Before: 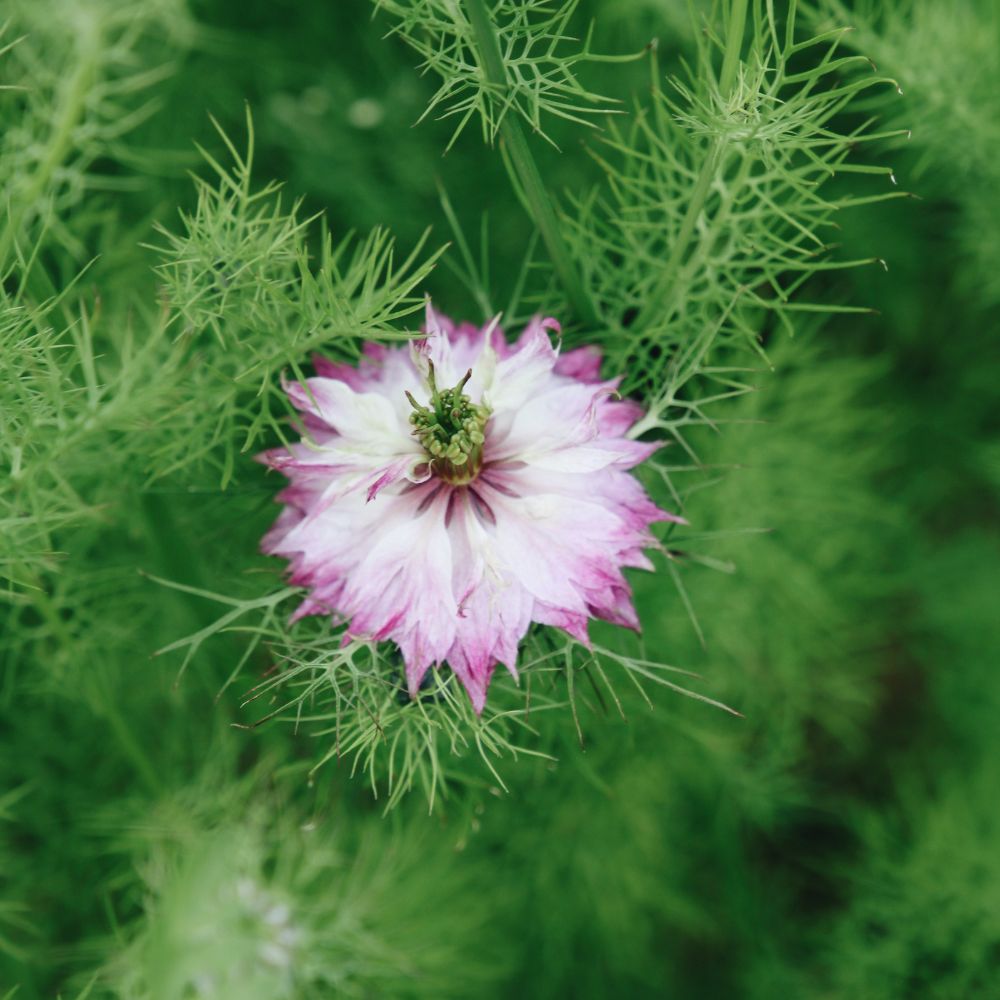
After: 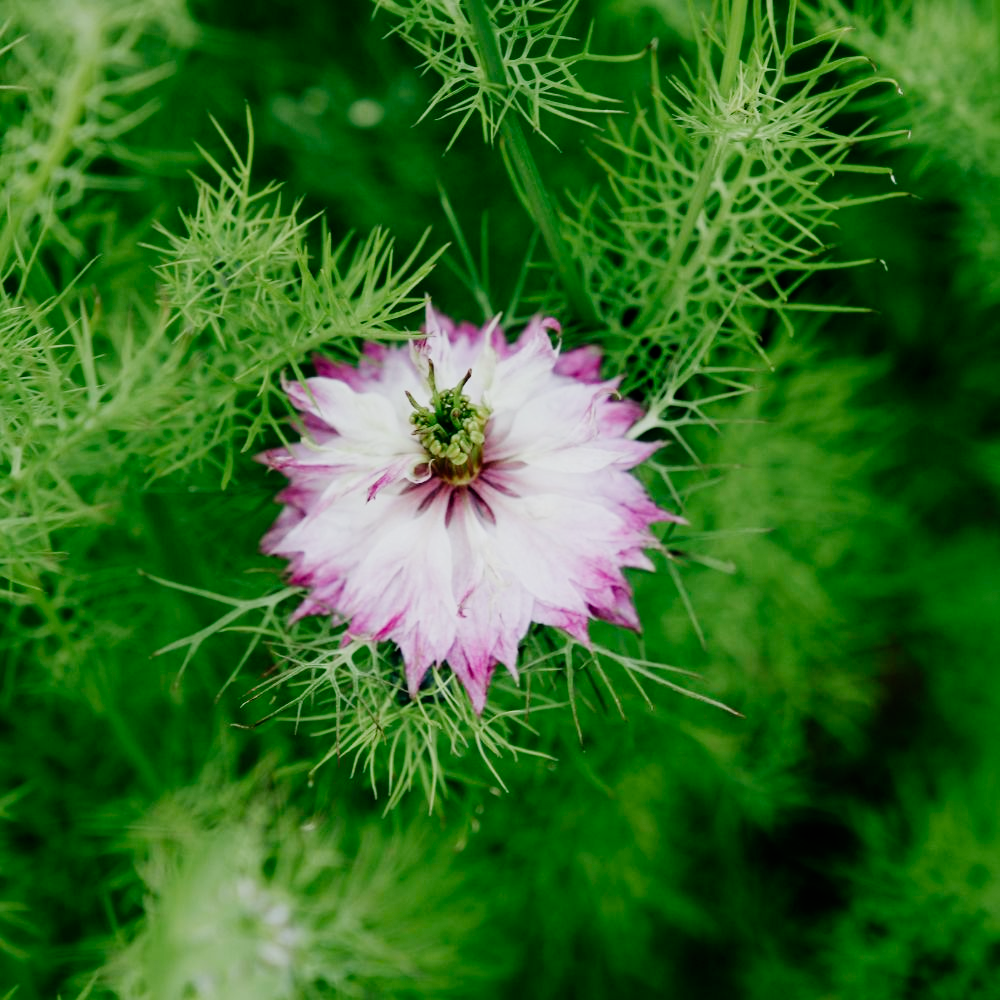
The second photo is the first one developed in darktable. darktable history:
filmic rgb: black relative exposure -7.5 EV, white relative exposure 4.99 EV, hardness 3.32, contrast 1.298, add noise in highlights 0.002, preserve chrominance no, color science v3 (2019), use custom middle-gray values true, contrast in highlights soft
